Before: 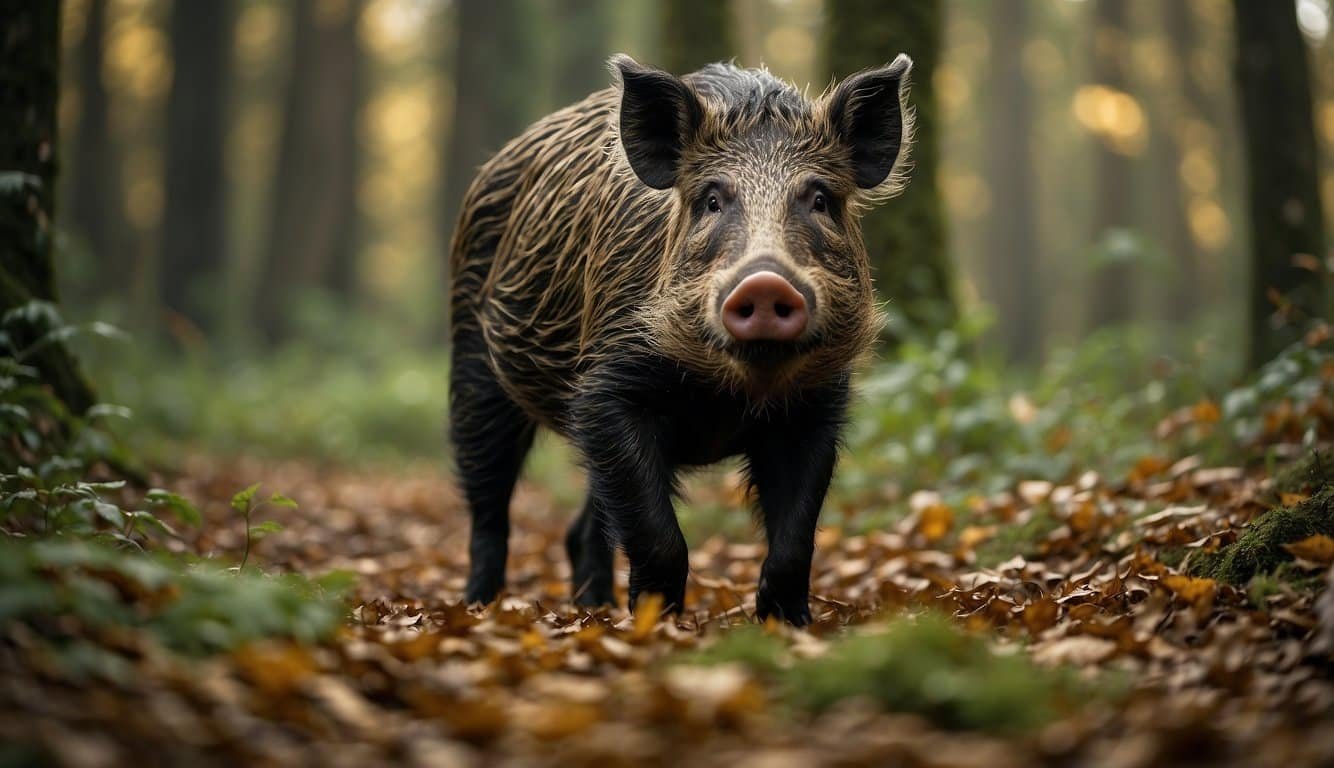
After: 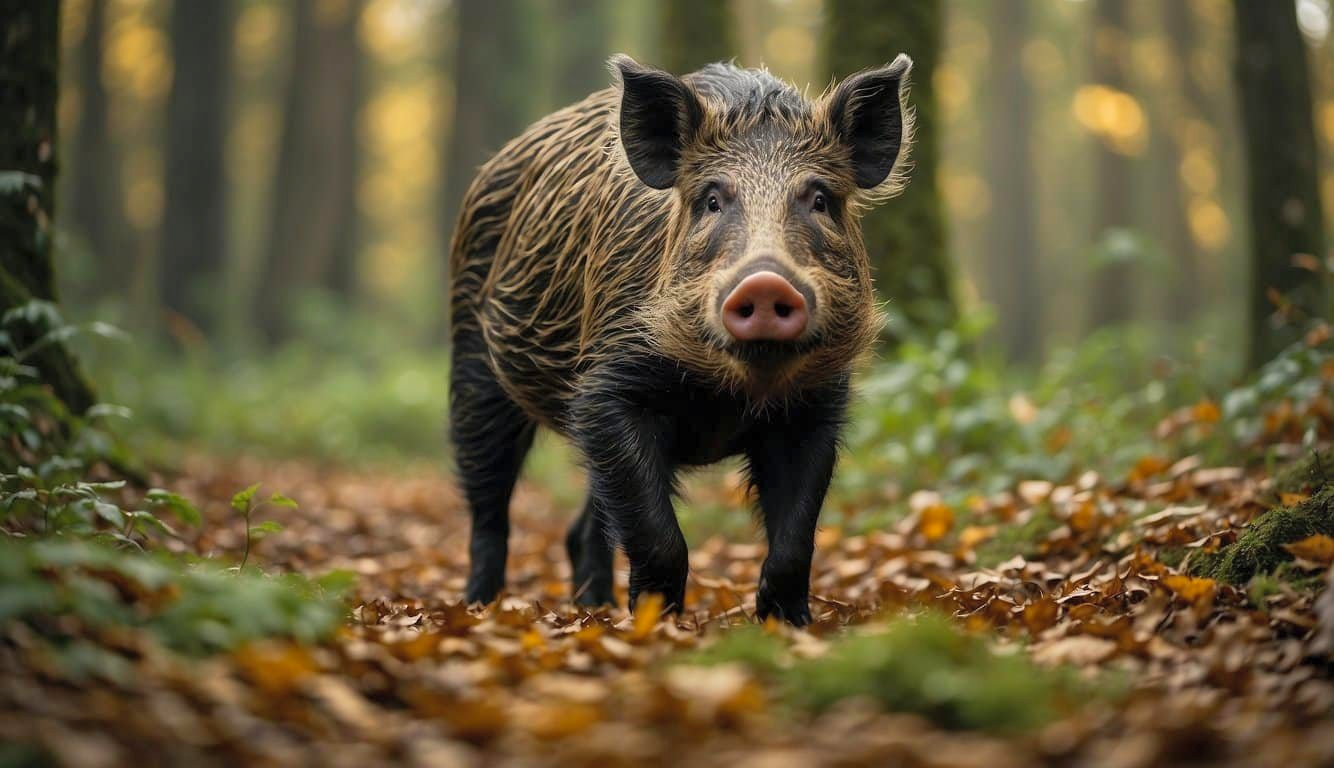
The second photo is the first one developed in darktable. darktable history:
tone curve: curves: ch0 [(0, 0) (0.161, 0.144) (0.501, 0.497) (1, 1)], color space Lab, linked channels, preserve colors none
shadows and highlights: on, module defaults
contrast brightness saturation: contrast 0.07, brightness 0.08, saturation 0.18
